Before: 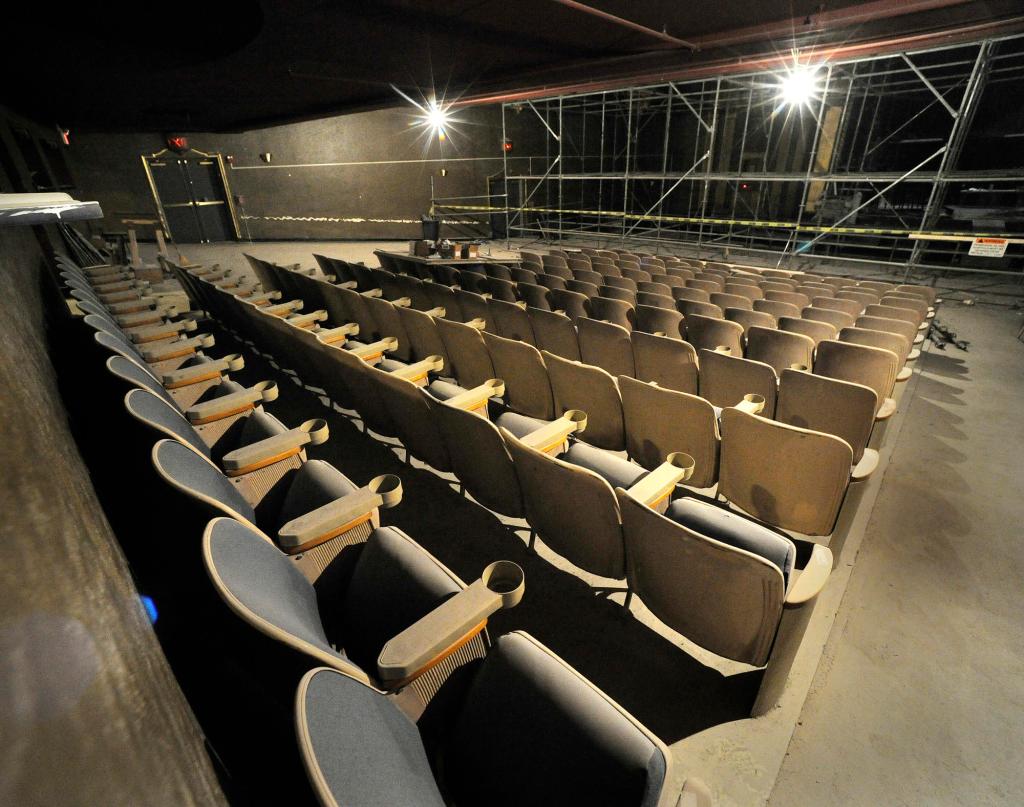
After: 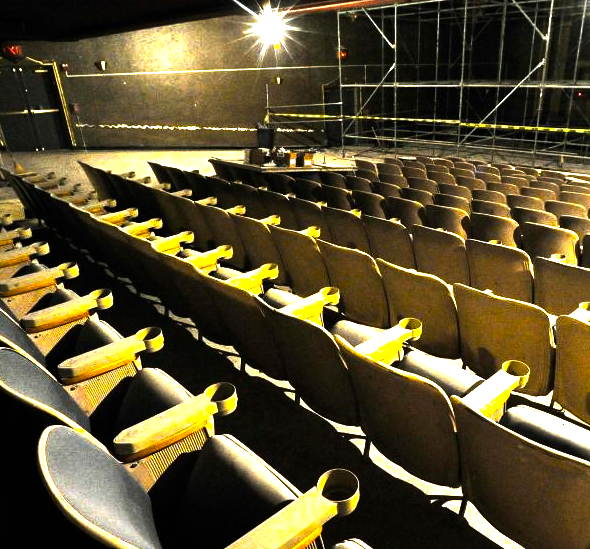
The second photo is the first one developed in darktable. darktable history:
color balance rgb: shadows lift › luminance -9.996%, linear chroma grading › global chroma 15.253%, perceptual saturation grading › global saturation 0.143%, perceptual brilliance grading › highlights 74.803%, perceptual brilliance grading › shadows -30.132%, global vibrance 41.728%
crop: left 16.201%, top 11.423%, right 26.127%, bottom 20.453%
